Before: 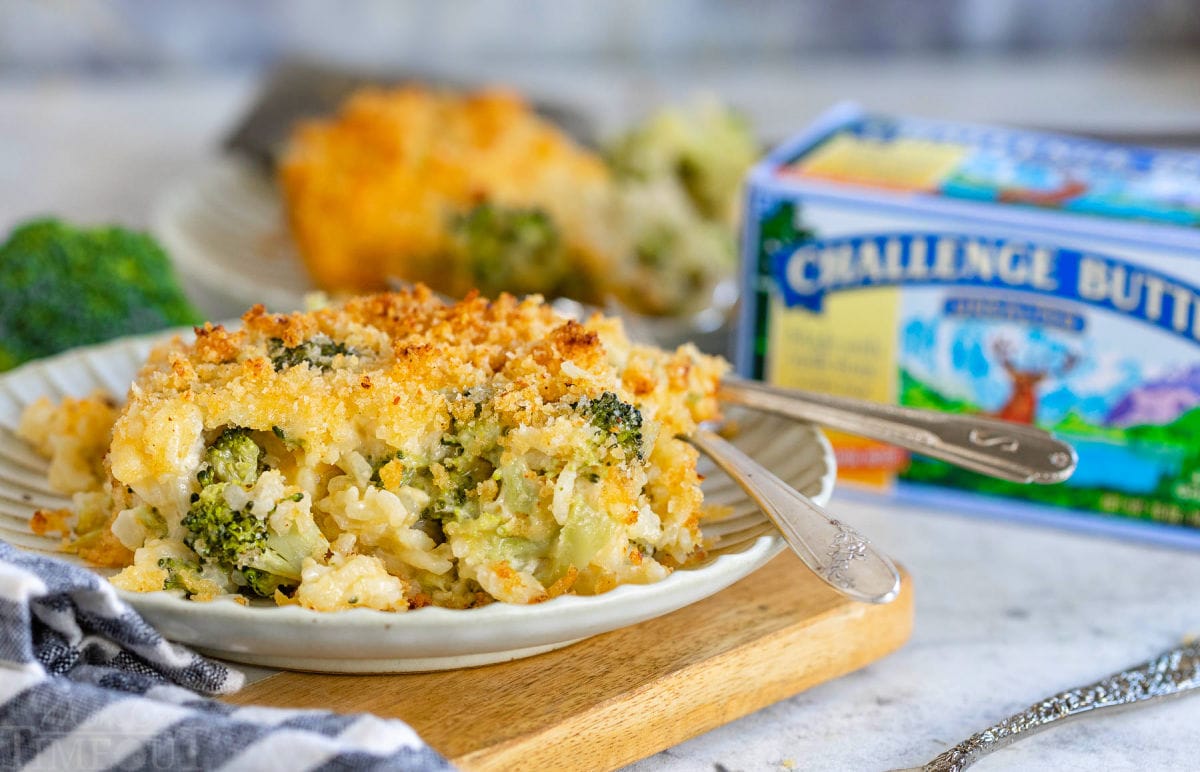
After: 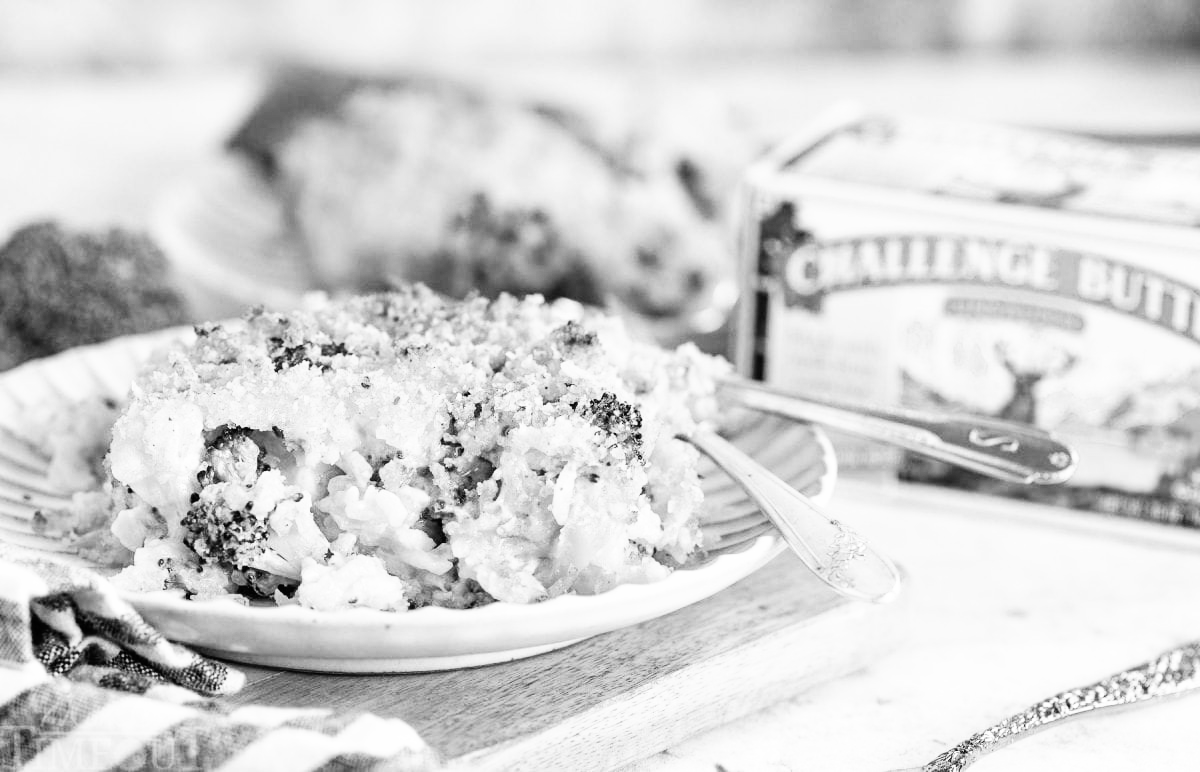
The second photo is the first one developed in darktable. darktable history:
color calibration: output gray [0.267, 0.423, 0.261, 0], illuminant as shot in camera, x 0.37, y 0.382, temperature 4314.42 K
base curve: curves: ch0 [(0, 0) (0.007, 0.004) (0.027, 0.03) (0.046, 0.07) (0.207, 0.54) (0.442, 0.872) (0.673, 0.972) (1, 1)], preserve colors none
exposure: compensate highlight preservation false
